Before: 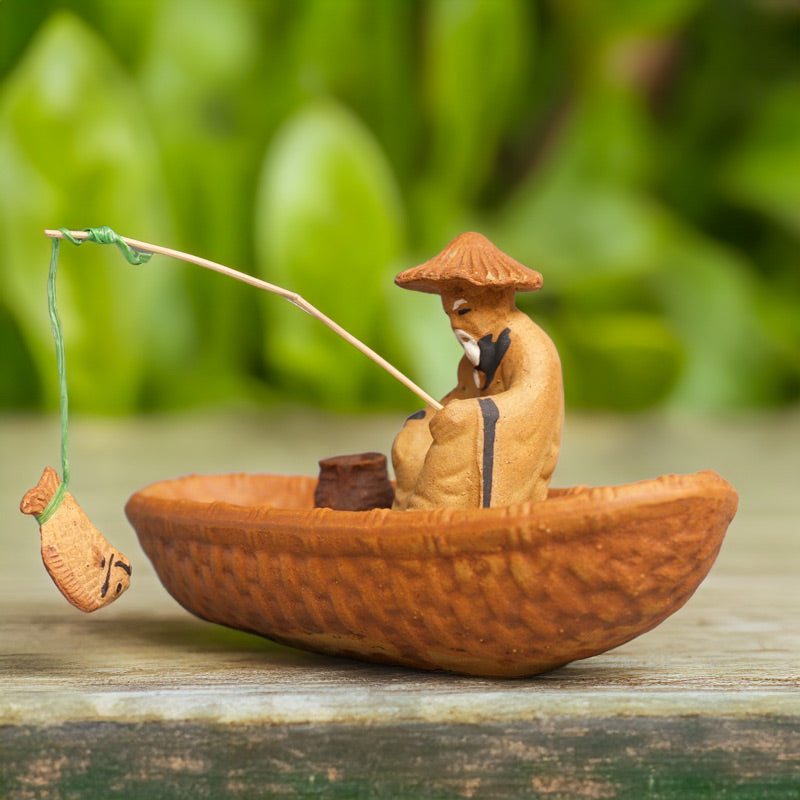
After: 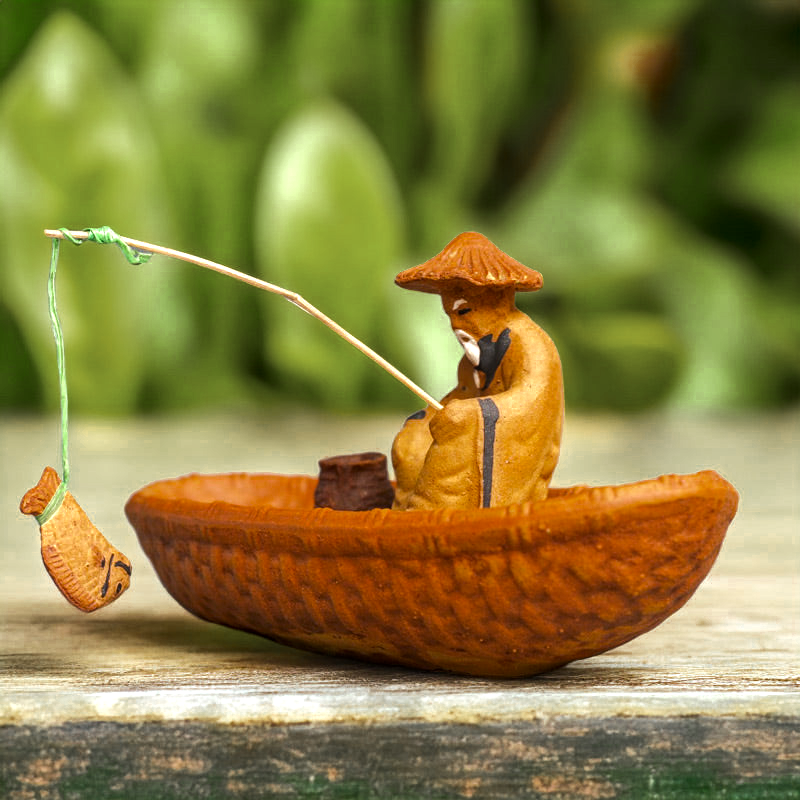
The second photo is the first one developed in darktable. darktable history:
local contrast: on, module defaults
color zones: curves: ch0 [(0.11, 0.396) (0.195, 0.36) (0.25, 0.5) (0.303, 0.412) (0.357, 0.544) (0.75, 0.5) (0.967, 0.328)]; ch1 [(0, 0.468) (0.112, 0.512) (0.202, 0.6) (0.25, 0.5) (0.307, 0.352) (0.357, 0.544) (0.75, 0.5) (0.963, 0.524)]
tone equalizer: -8 EV -0.75 EV, -7 EV -0.7 EV, -6 EV -0.6 EV, -5 EV -0.4 EV, -3 EV 0.4 EV, -2 EV 0.6 EV, -1 EV 0.7 EV, +0 EV 0.75 EV, edges refinement/feathering 500, mask exposure compensation -1.57 EV, preserve details no
